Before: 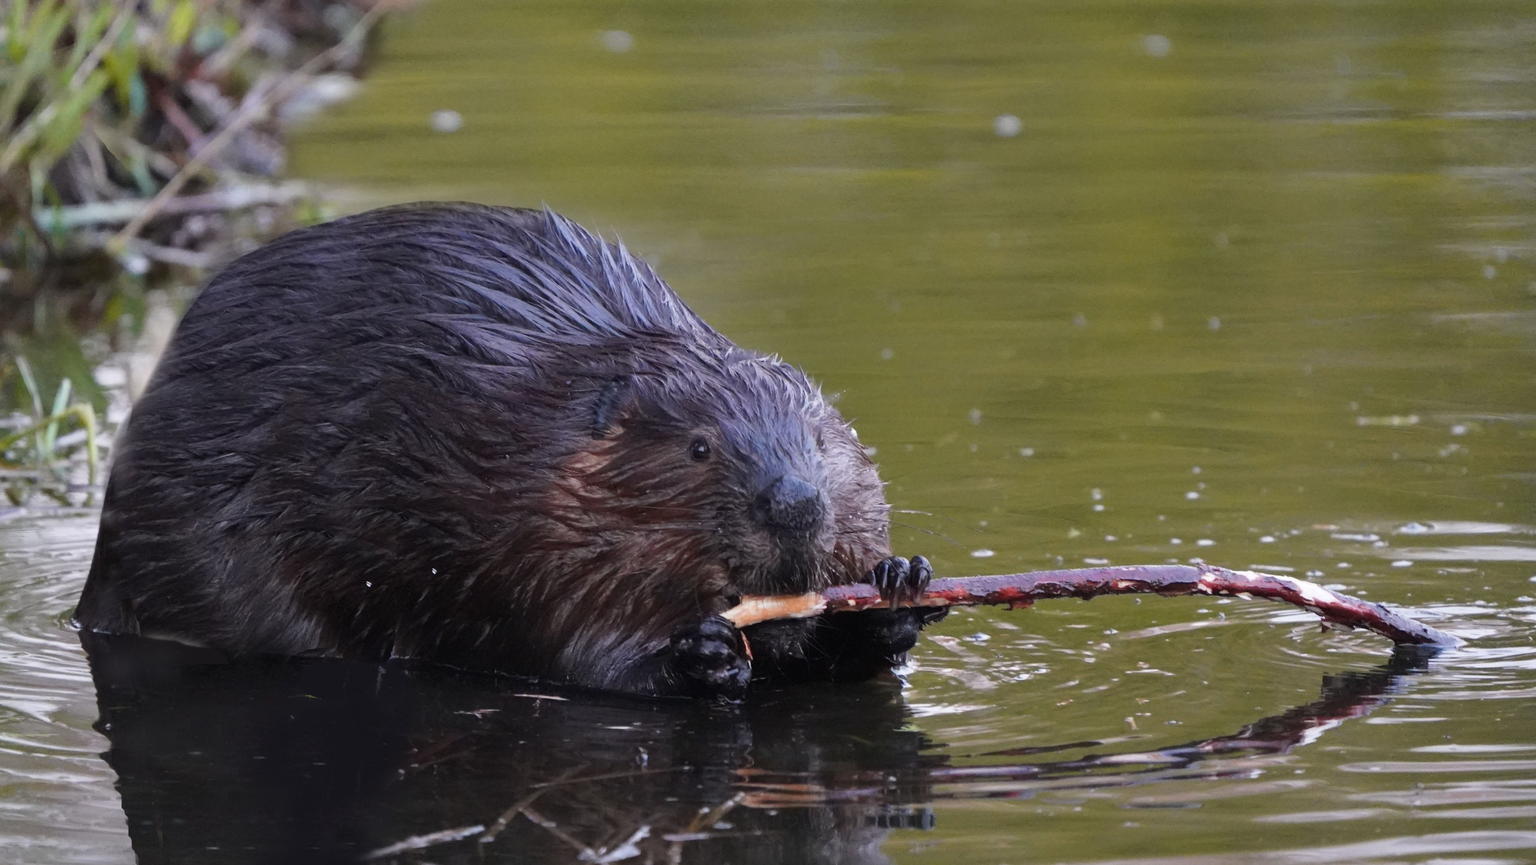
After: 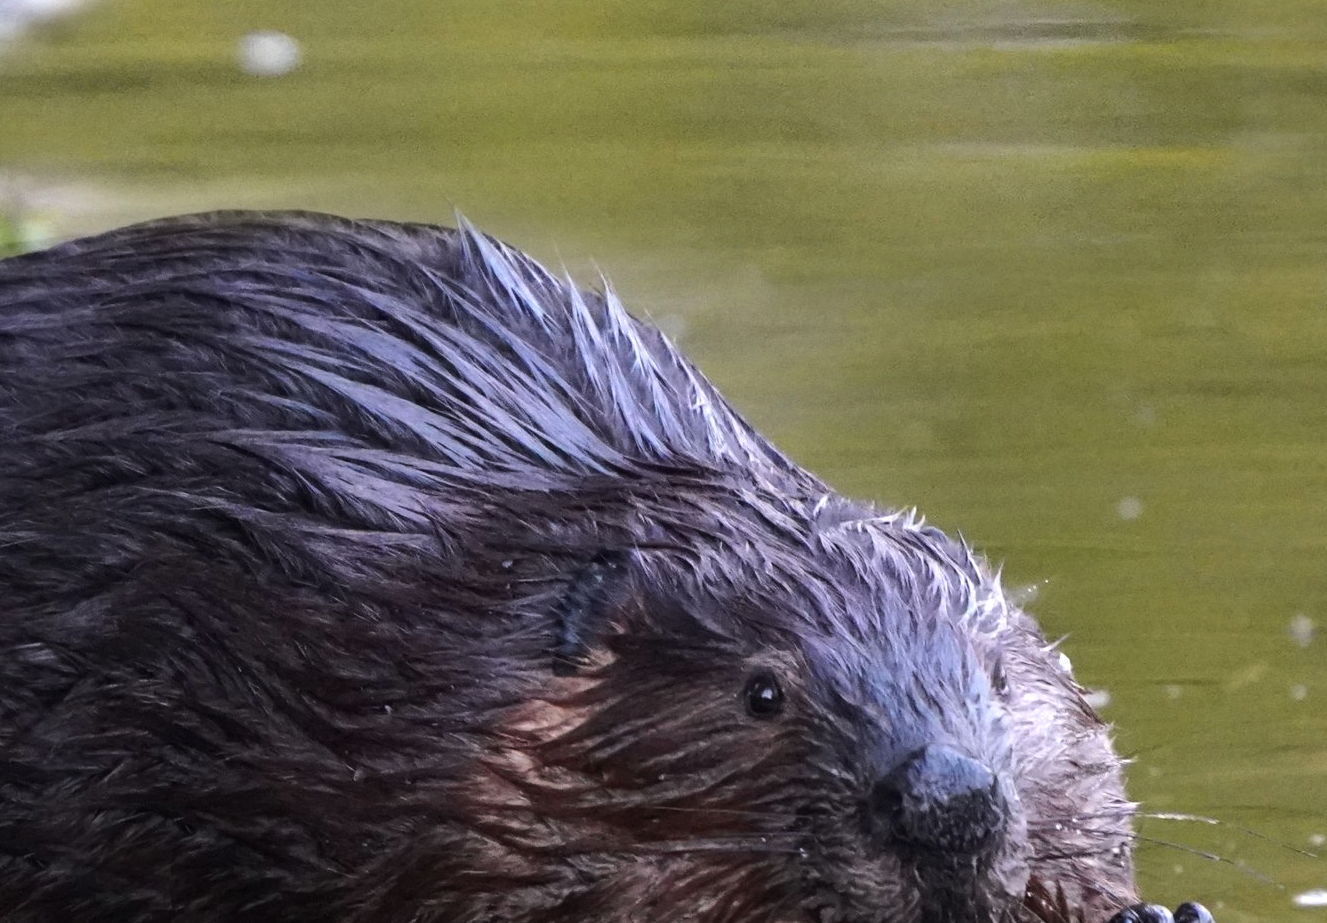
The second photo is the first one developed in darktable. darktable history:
crop: left 20.116%, top 10.876%, right 35.646%, bottom 34.467%
tone equalizer: -8 EV -0.784 EV, -7 EV -0.731 EV, -6 EV -0.586 EV, -5 EV -0.395 EV, -3 EV 0.403 EV, -2 EV 0.6 EV, -1 EV 0.698 EV, +0 EV 0.769 EV, edges refinement/feathering 500, mask exposure compensation -1.24 EV, preserve details no
